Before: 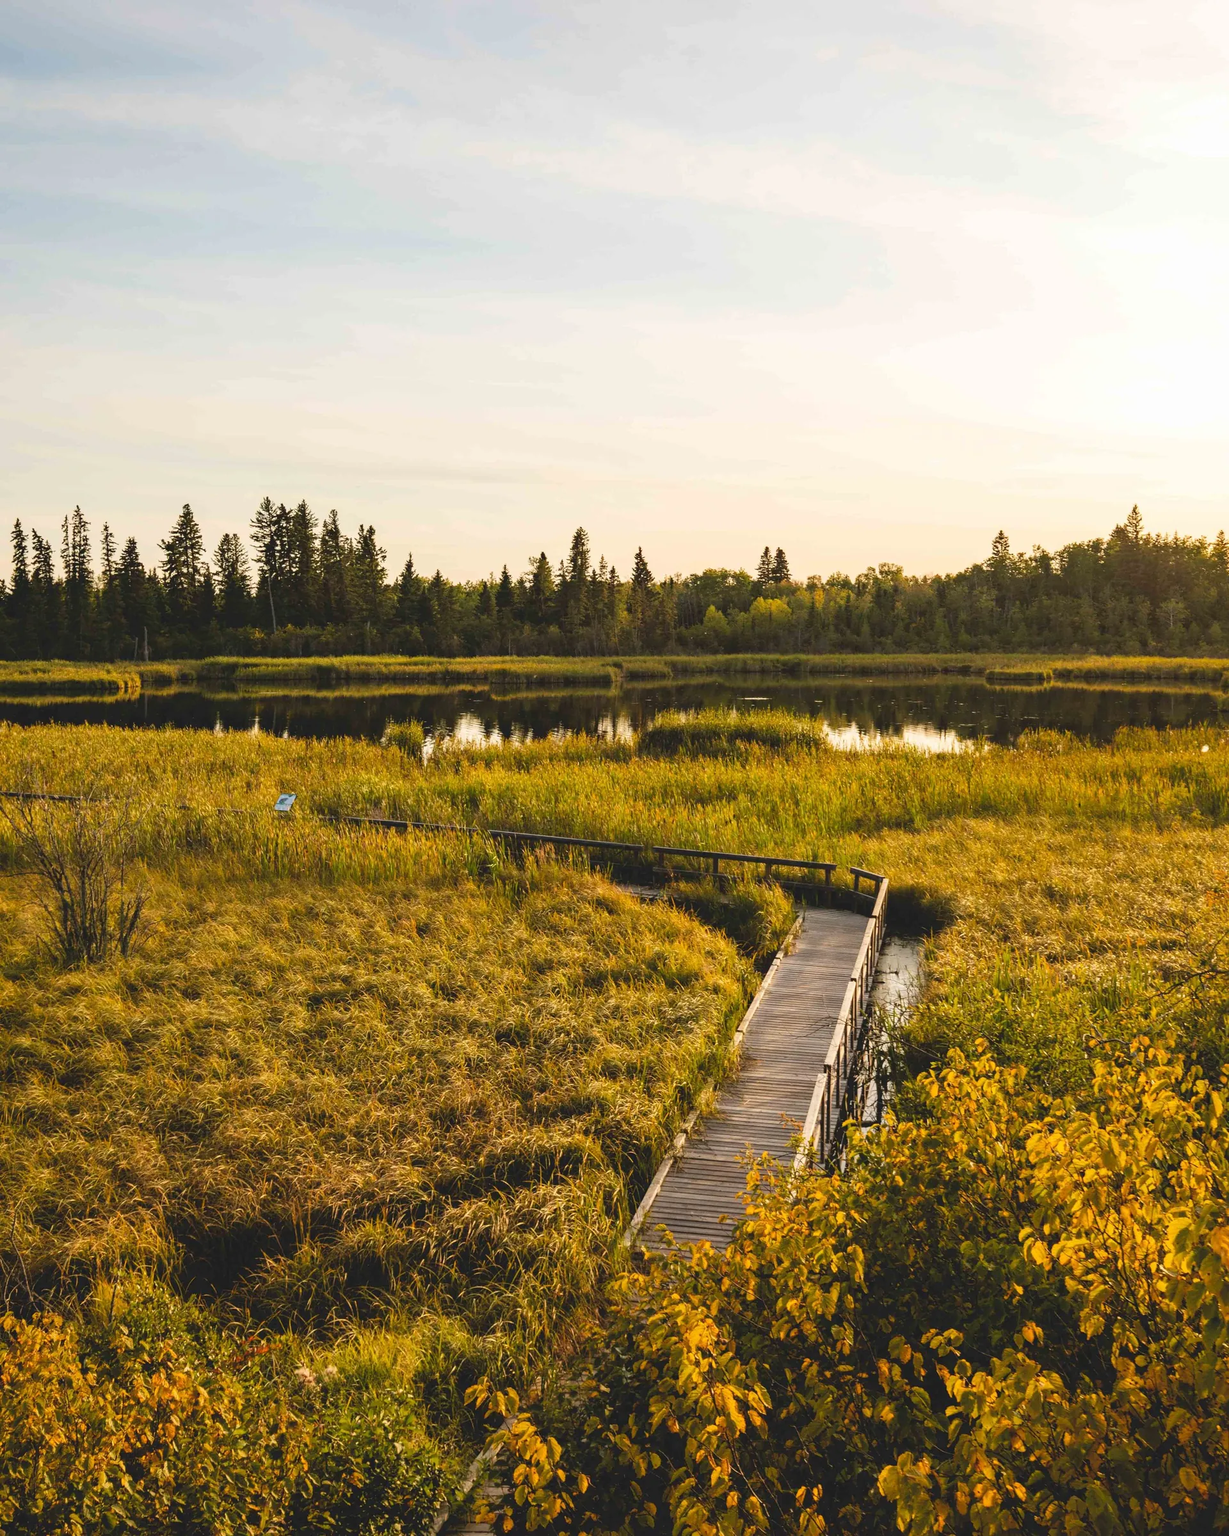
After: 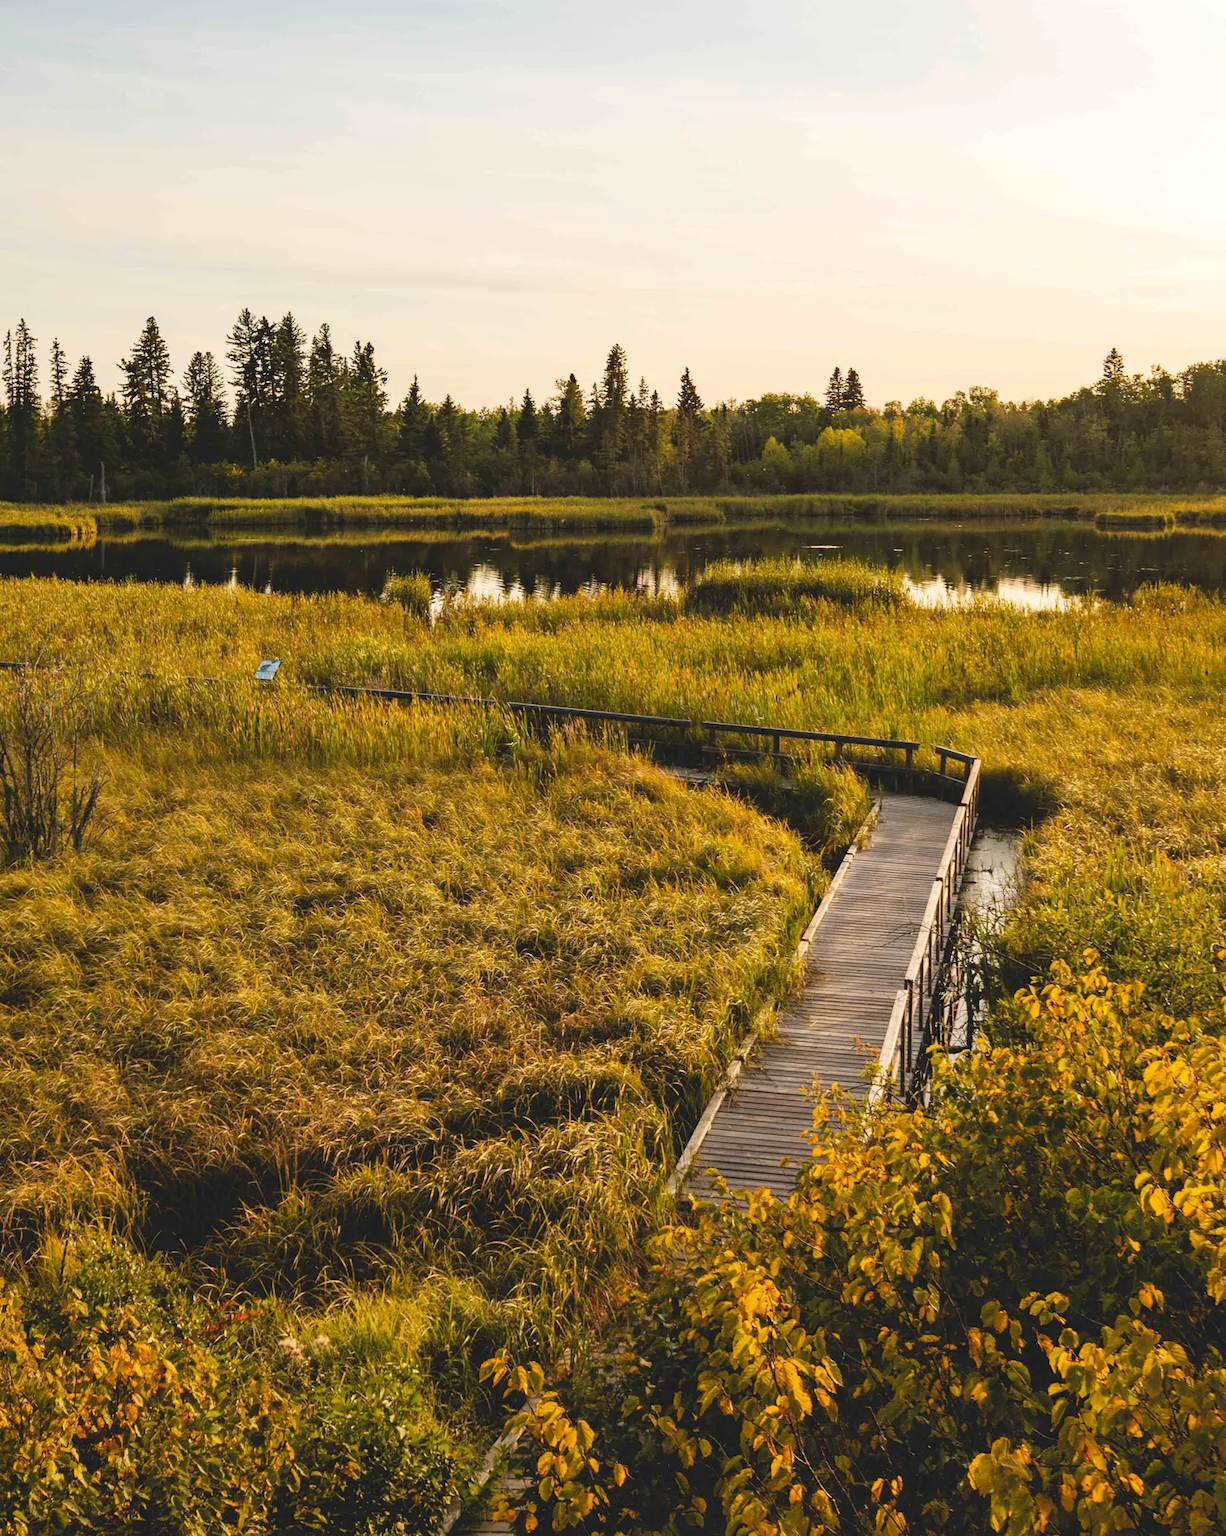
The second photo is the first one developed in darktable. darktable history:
crop and rotate: left 4.828%, top 15.406%, right 10.708%
